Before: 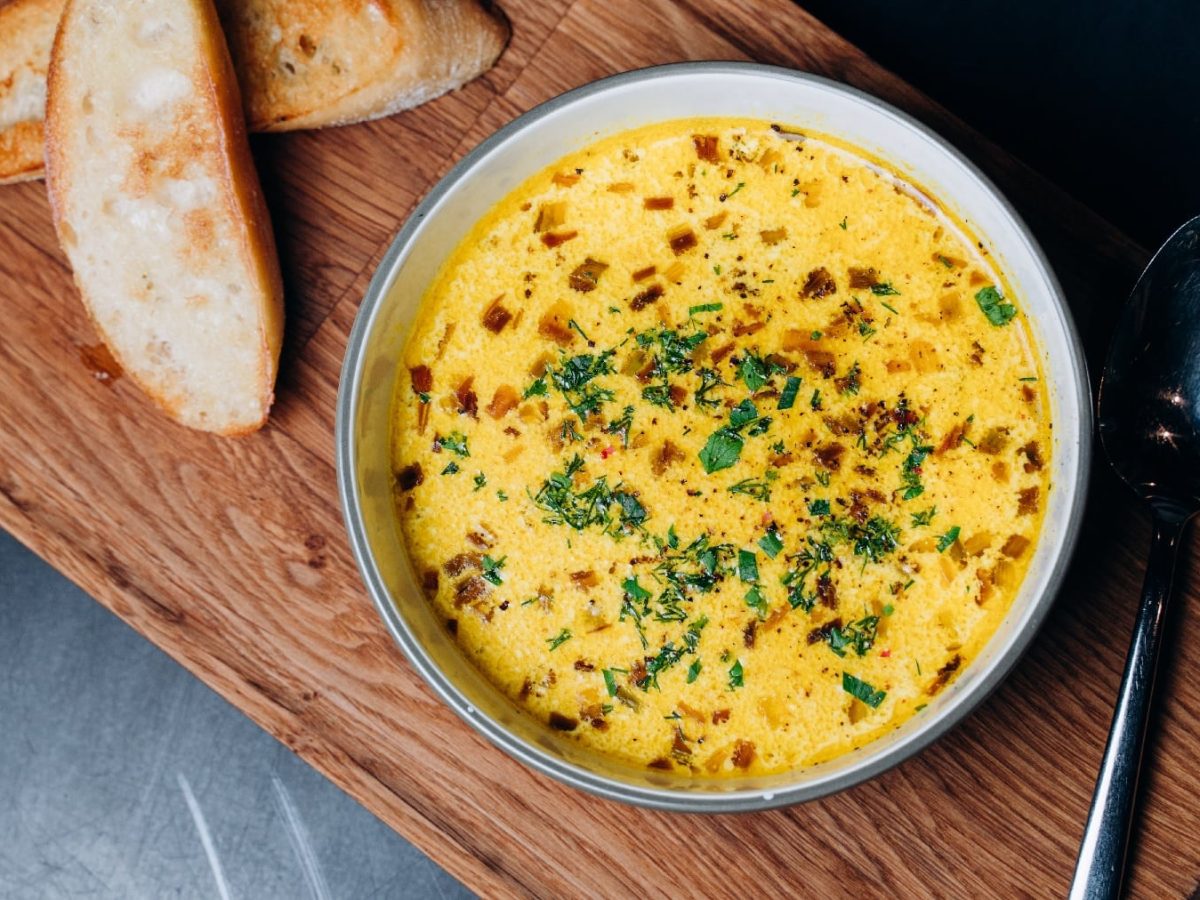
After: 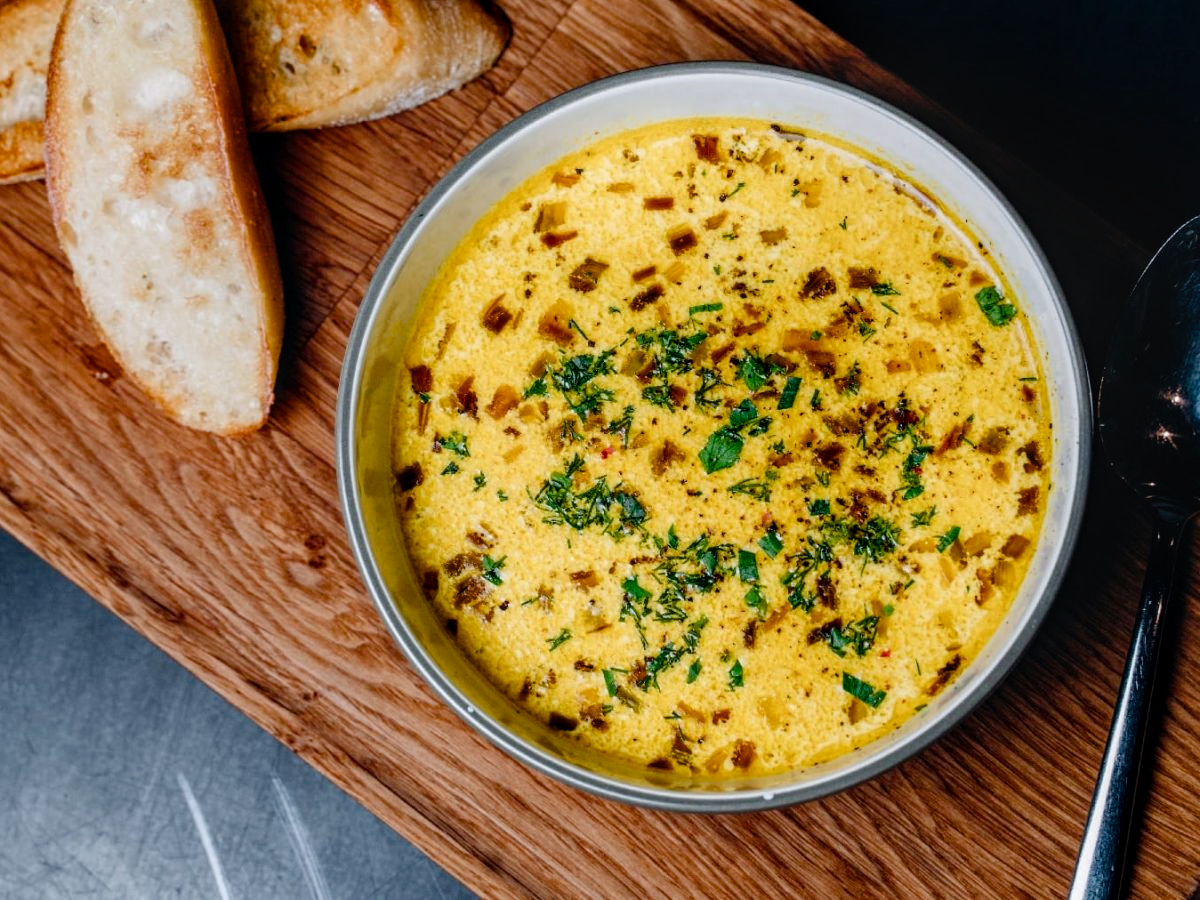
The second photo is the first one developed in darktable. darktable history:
local contrast: on, module defaults
color balance rgb: power › luminance -14.993%, perceptual saturation grading › global saturation 20%, perceptual saturation grading › highlights -25.027%, perceptual saturation grading › shadows 50.176%, perceptual brilliance grading › global brilliance 2.663%, perceptual brilliance grading › highlights -3.191%, perceptual brilliance grading › shadows 2.617%
